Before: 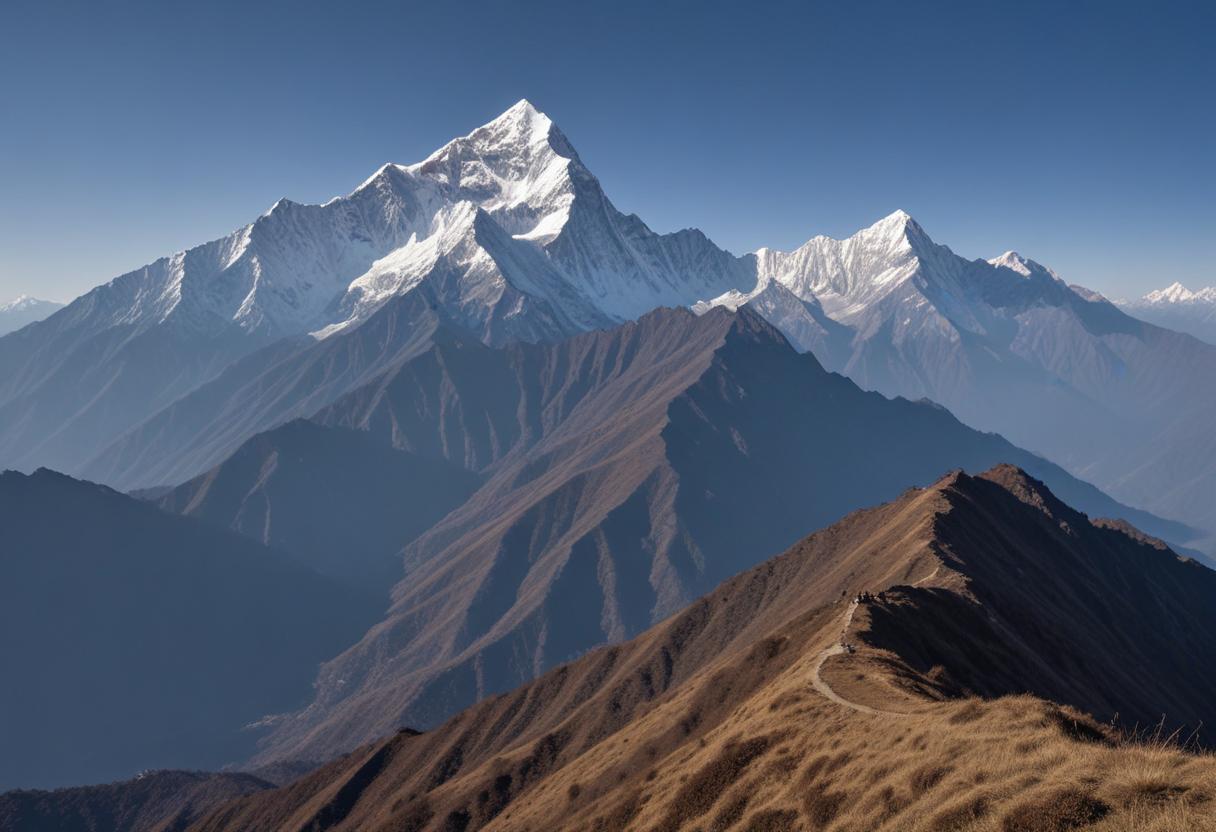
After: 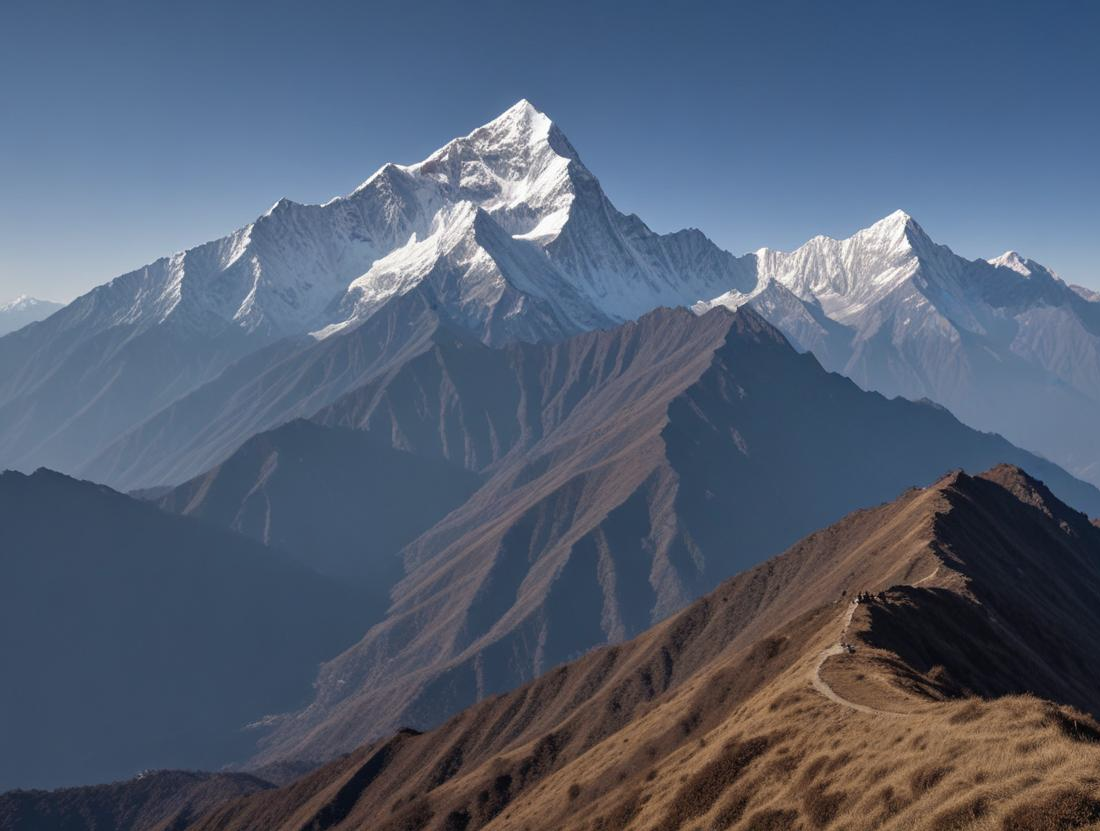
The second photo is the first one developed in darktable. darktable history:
crop: right 9.511%, bottom 0.023%
contrast brightness saturation: saturation -0.063
